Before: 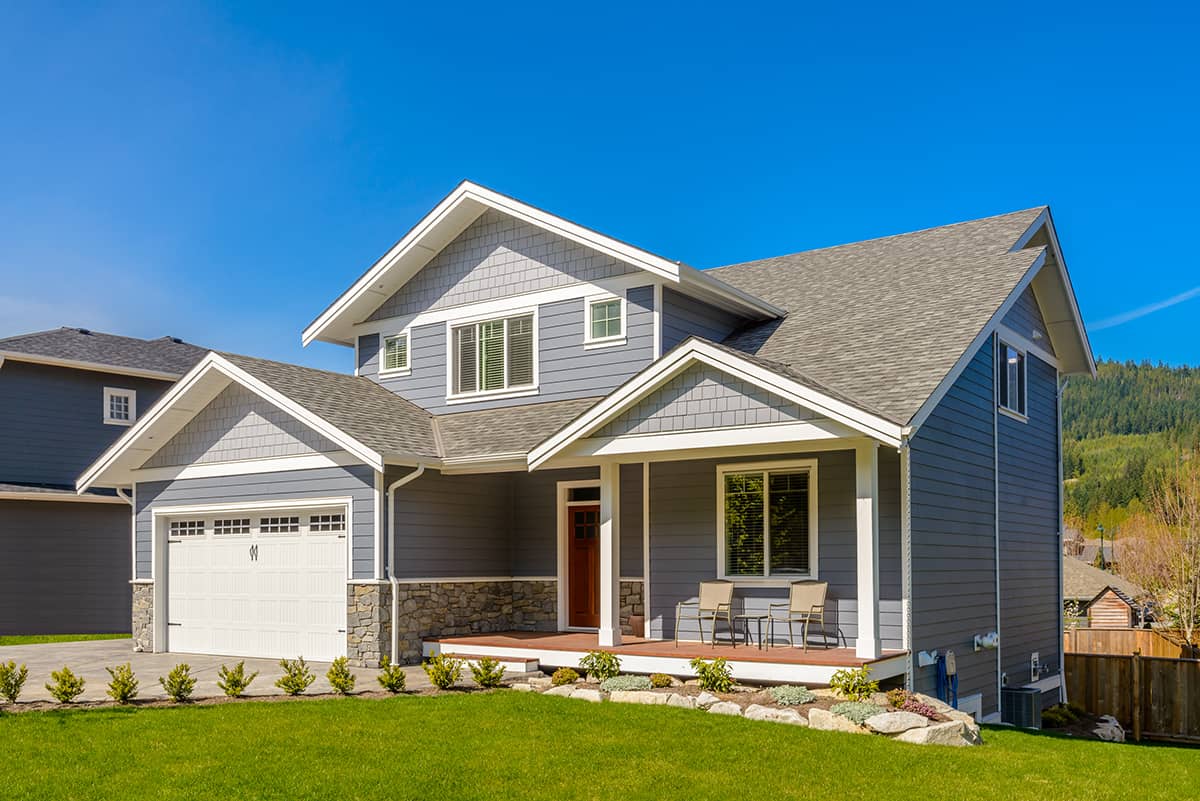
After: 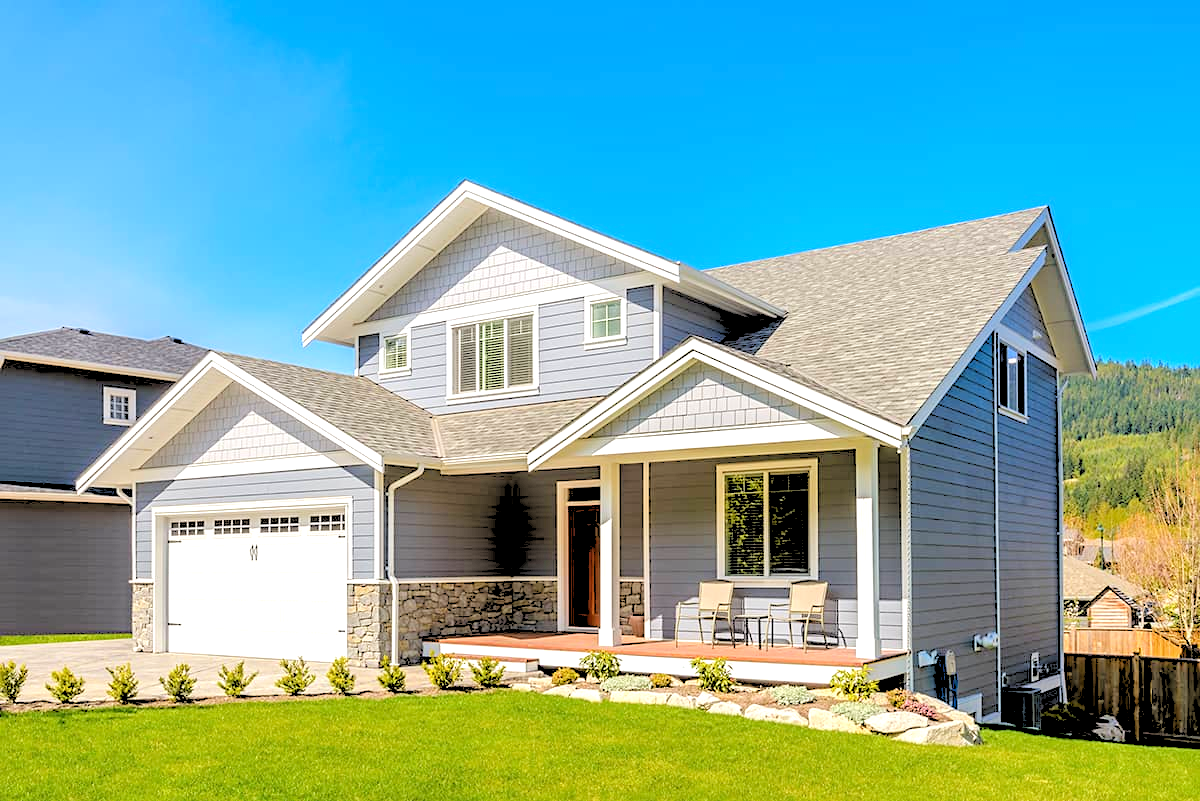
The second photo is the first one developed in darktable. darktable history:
exposure: exposure 0.6 EV, compensate highlight preservation false
rgb levels: levels [[0.027, 0.429, 0.996], [0, 0.5, 1], [0, 0.5, 1]]
sharpen: amount 0.2
